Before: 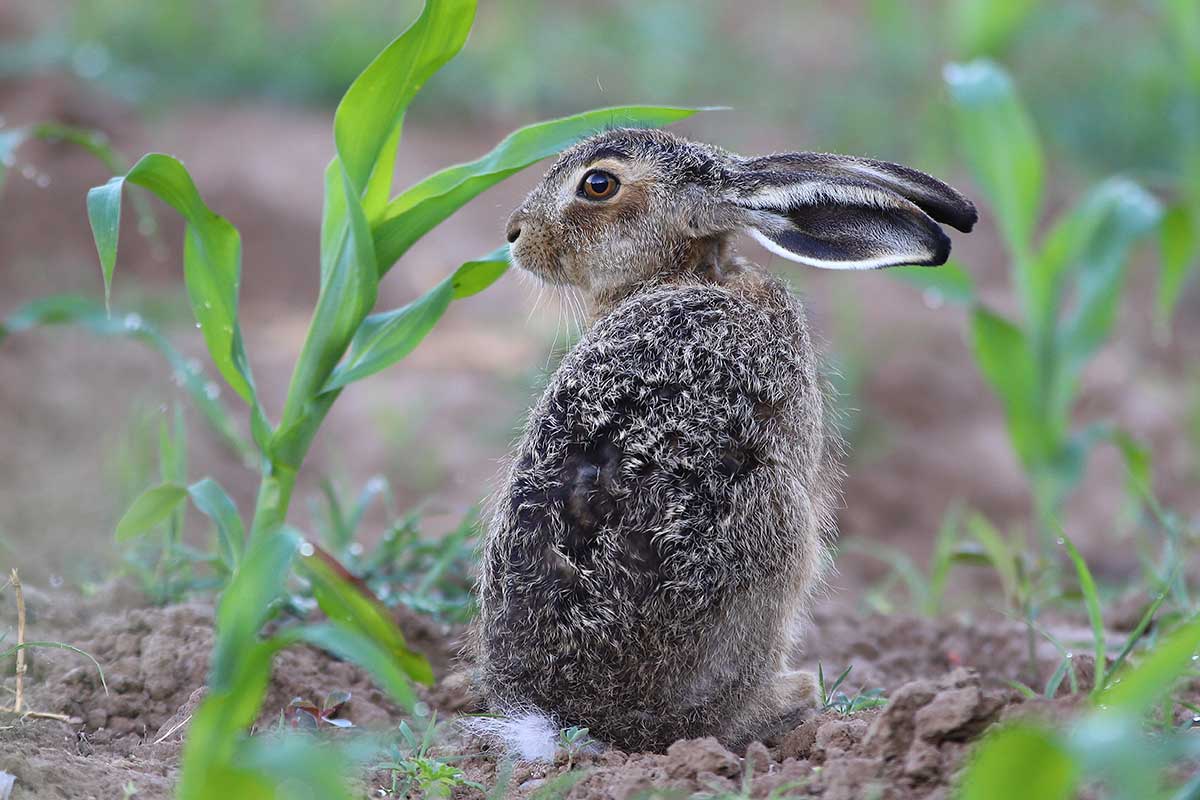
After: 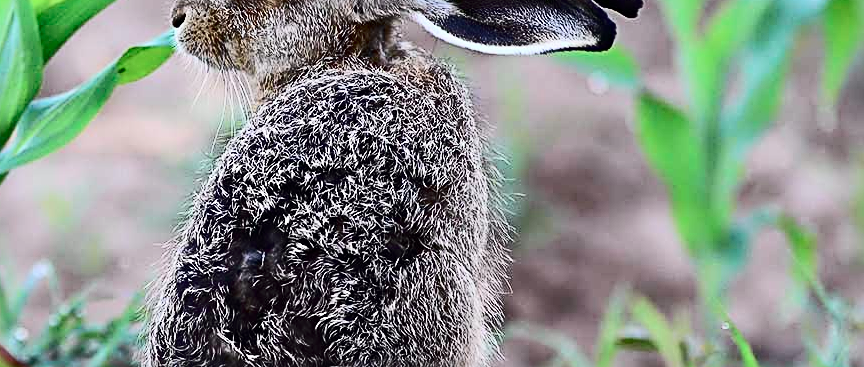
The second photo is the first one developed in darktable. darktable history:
sharpen: radius 2.676, amount 0.669
contrast brightness saturation: contrast 0.28
exposure: exposure -0.157 EV, compensate highlight preservation false
crop and rotate: left 27.938%, top 27.046%, bottom 27.046%
tone curve: curves: ch0 [(0, 0) (0.051, 0.03) (0.096, 0.071) (0.251, 0.234) (0.461, 0.515) (0.605, 0.692) (0.761, 0.824) (0.881, 0.907) (1, 0.984)]; ch1 [(0, 0) (0.1, 0.038) (0.318, 0.243) (0.399, 0.351) (0.478, 0.469) (0.499, 0.499) (0.534, 0.541) (0.567, 0.592) (0.601, 0.629) (0.666, 0.7) (1, 1)]; ch2 [(0, 0) (0.453, 0.45) (0.479, 0.483) (0.504, 0.499) (0.52, 0.519) (0.541, 0.559) (0.601, 0.622) (0.824, 0.815) (1, 1)], color space Lab, independent channels, preserve colors none
